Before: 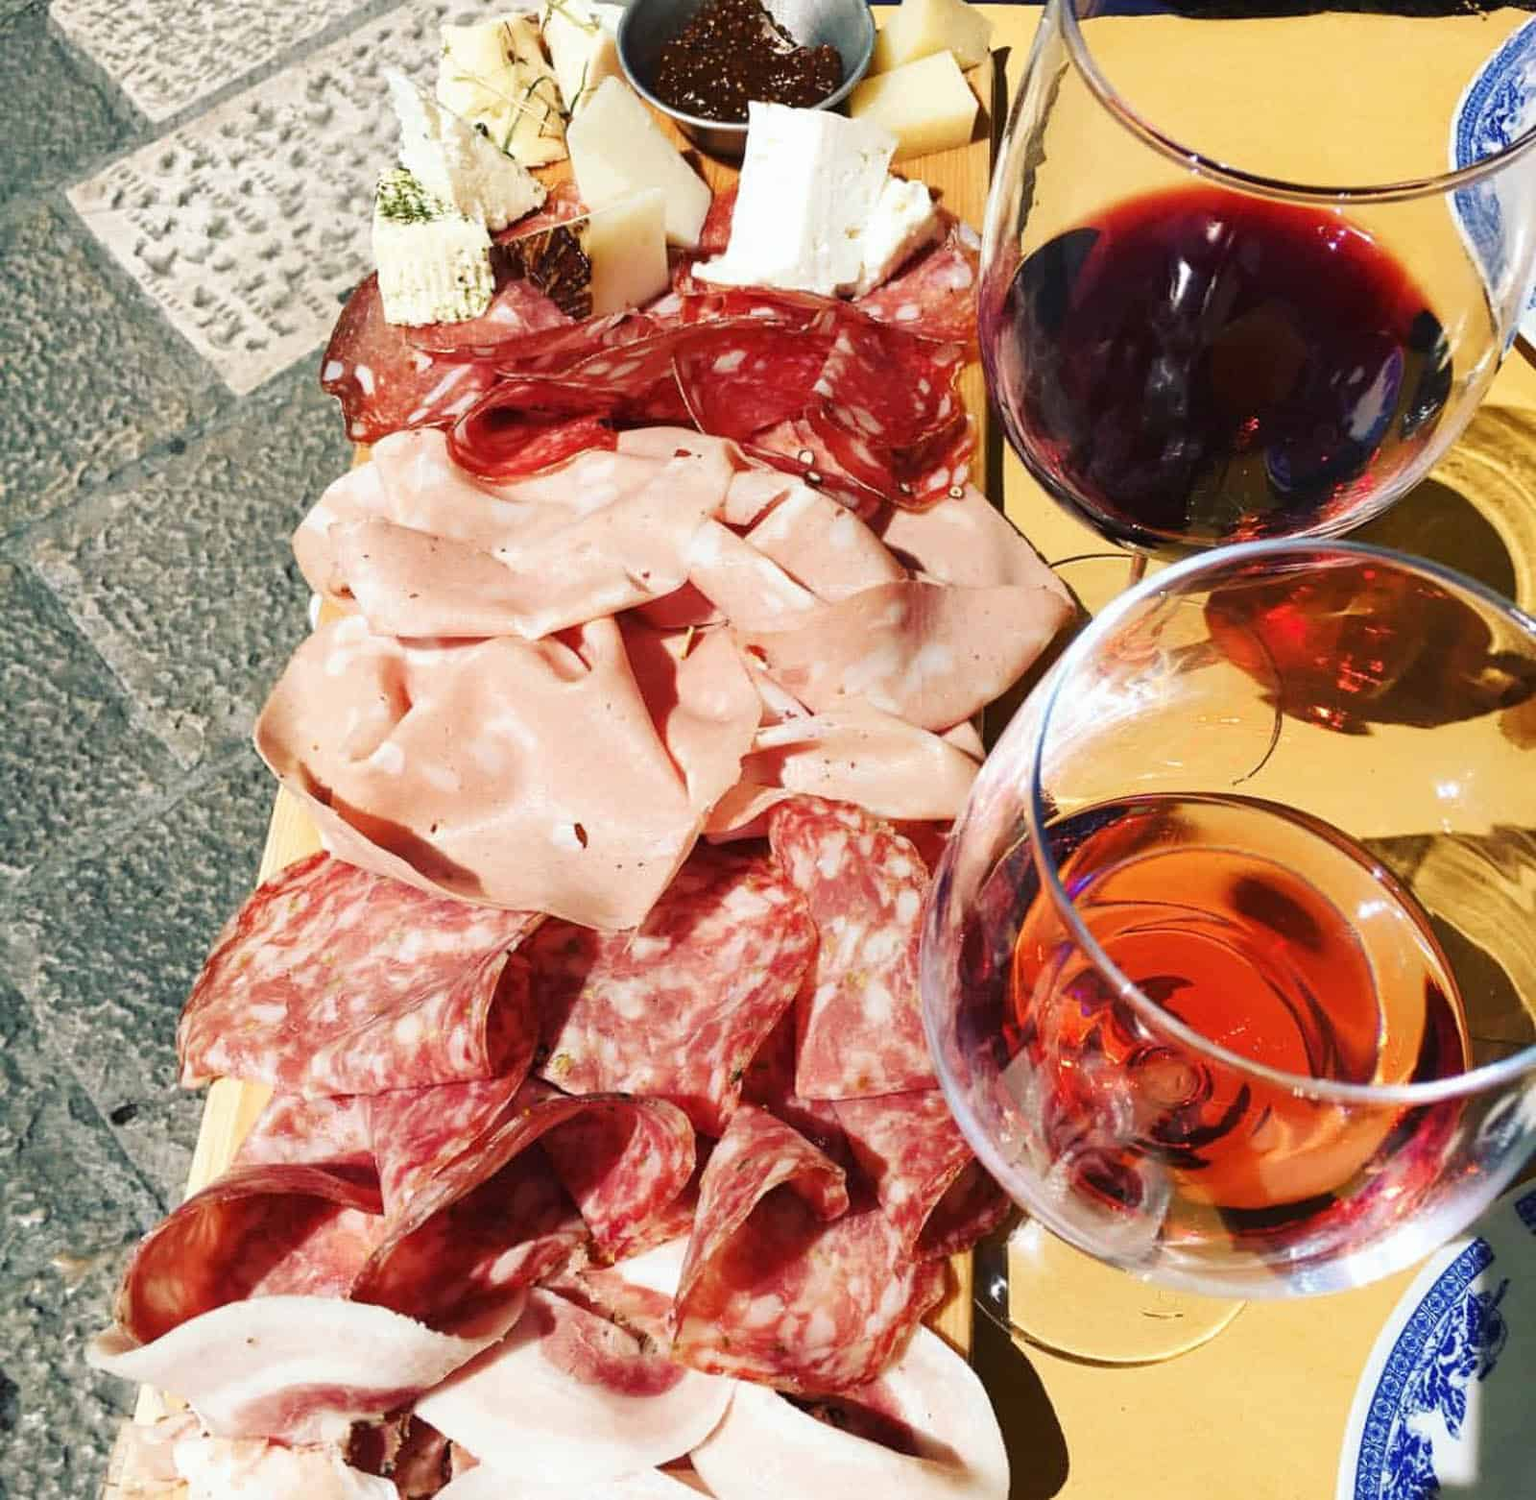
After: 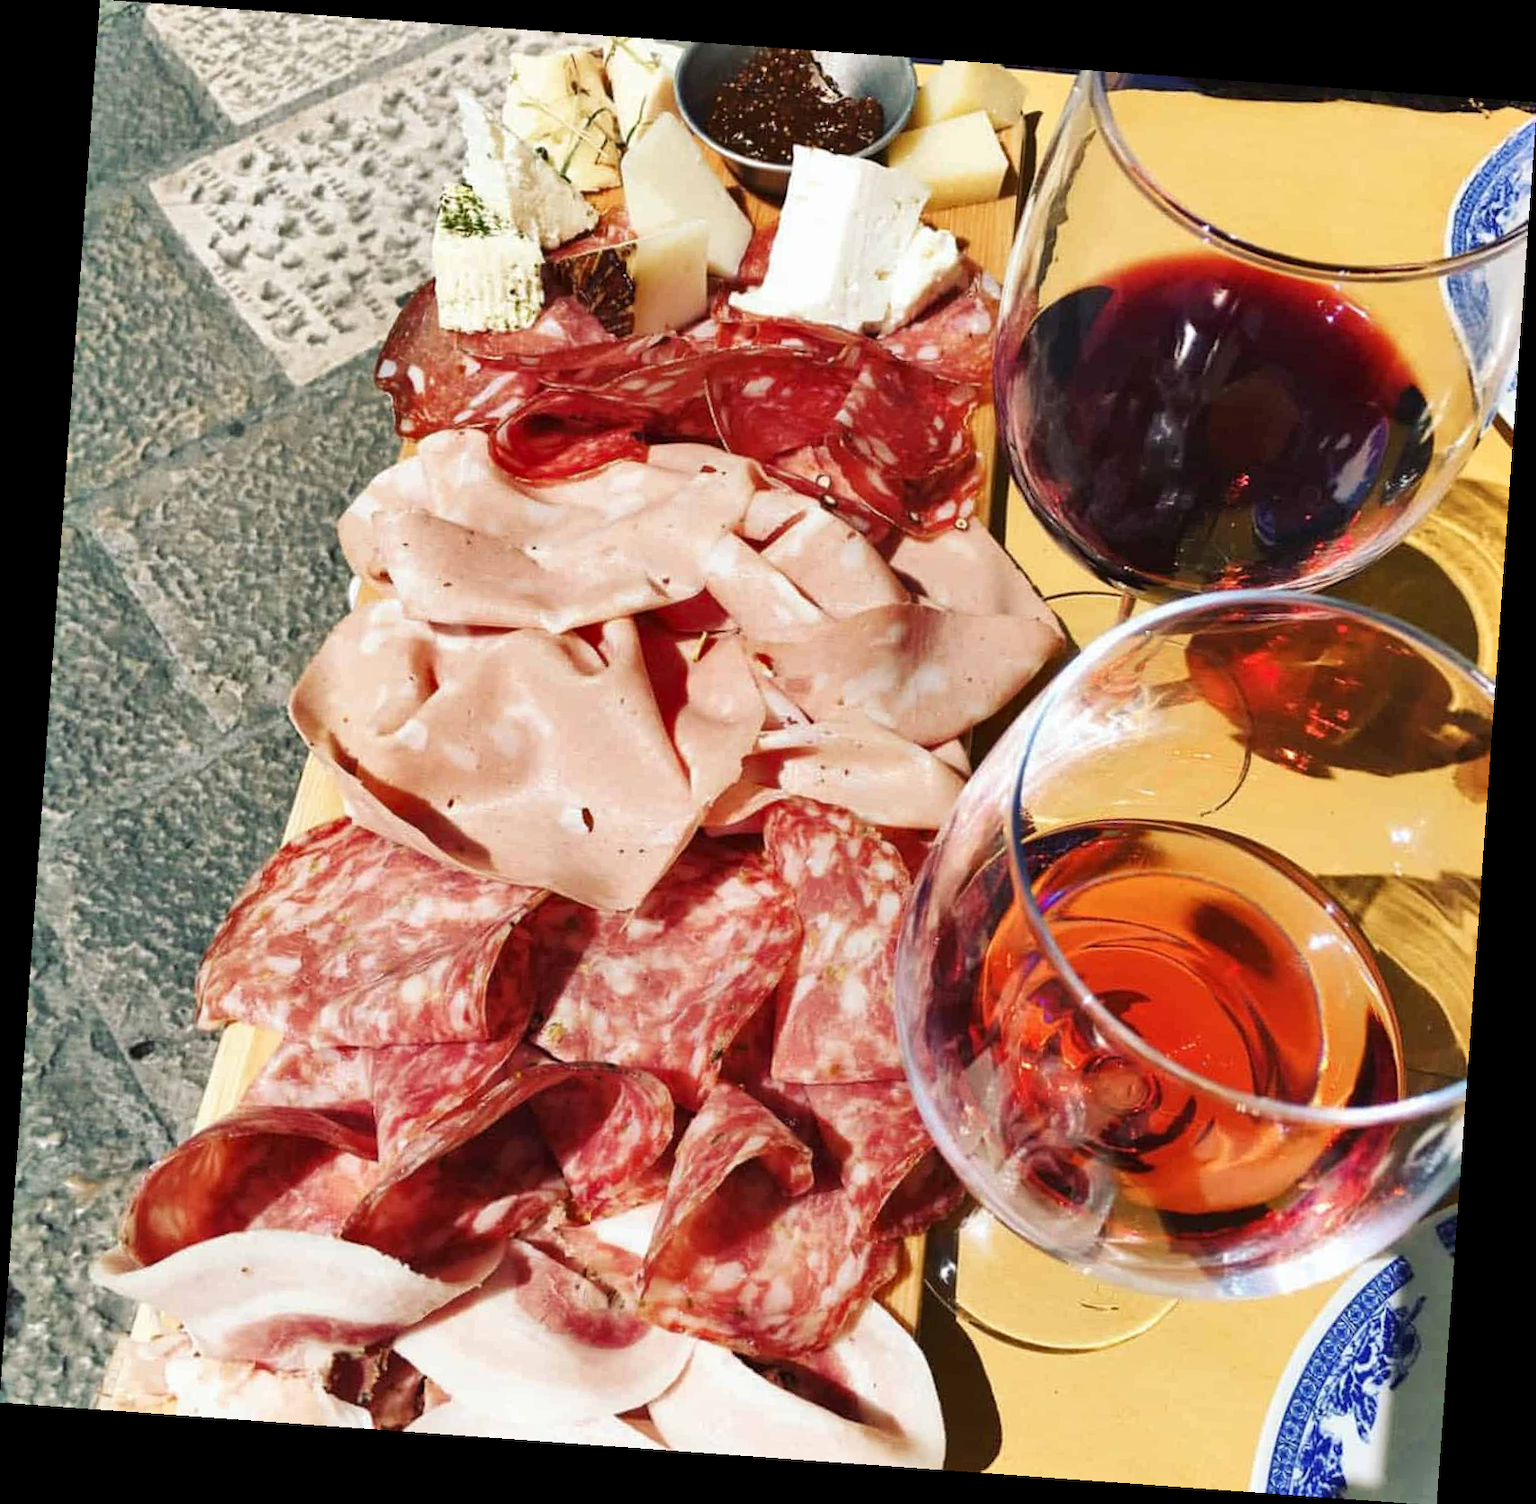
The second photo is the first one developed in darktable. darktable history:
shadows and highlights: soften with gaussian
rotate and perspective: rotation 4.1°, automatic cropping off
